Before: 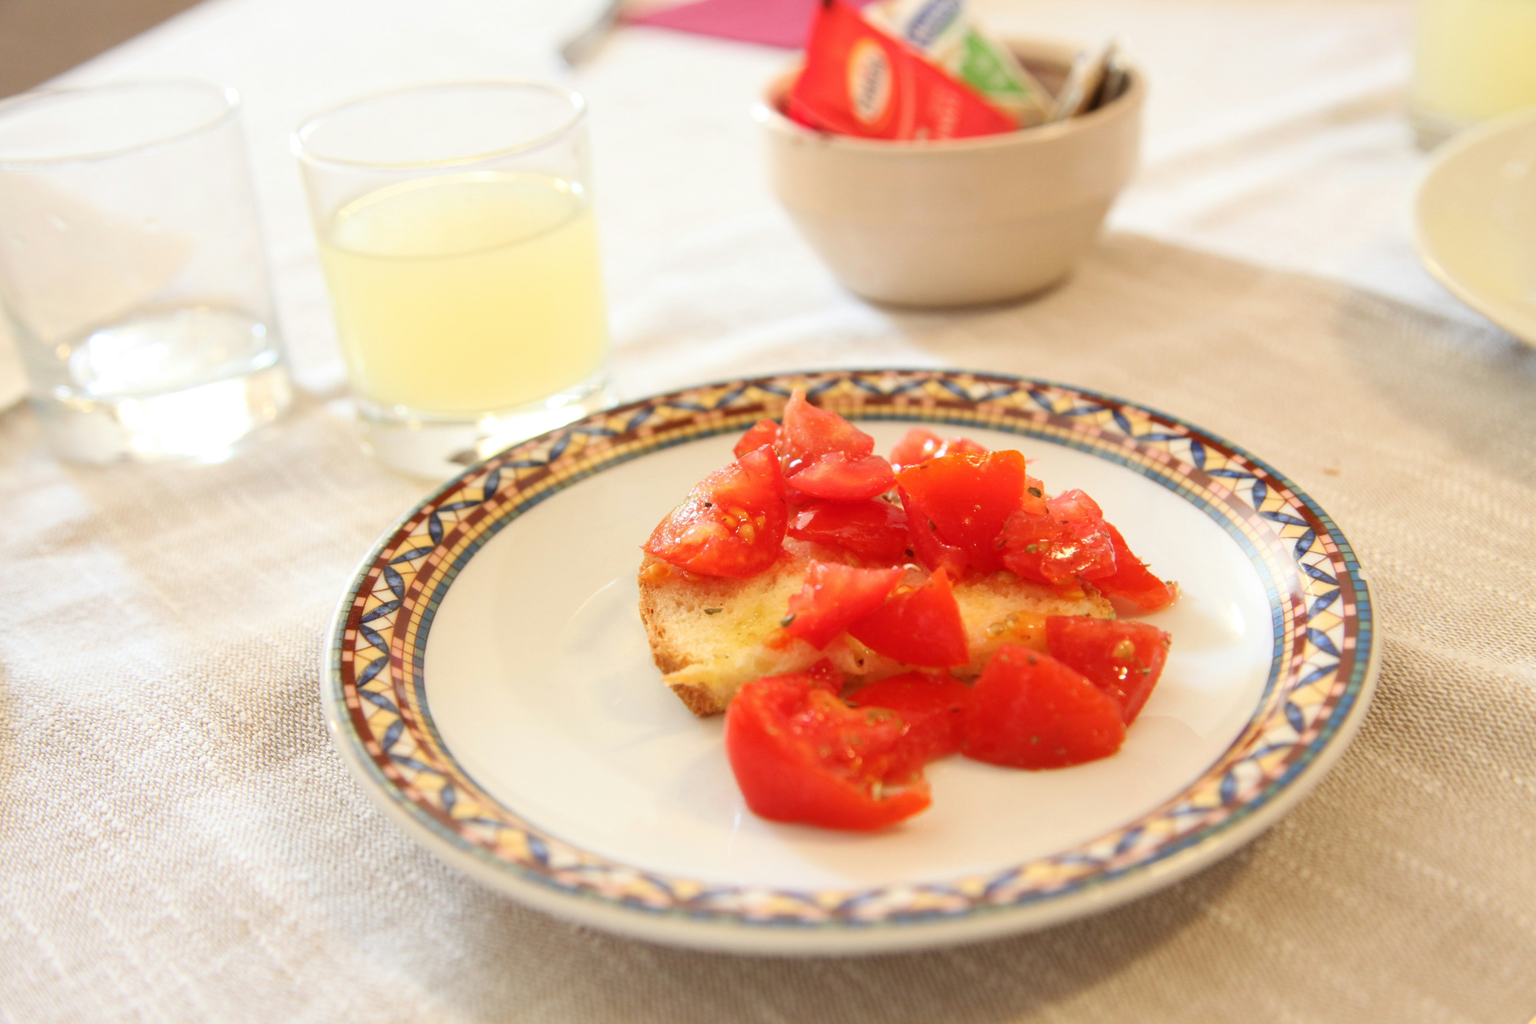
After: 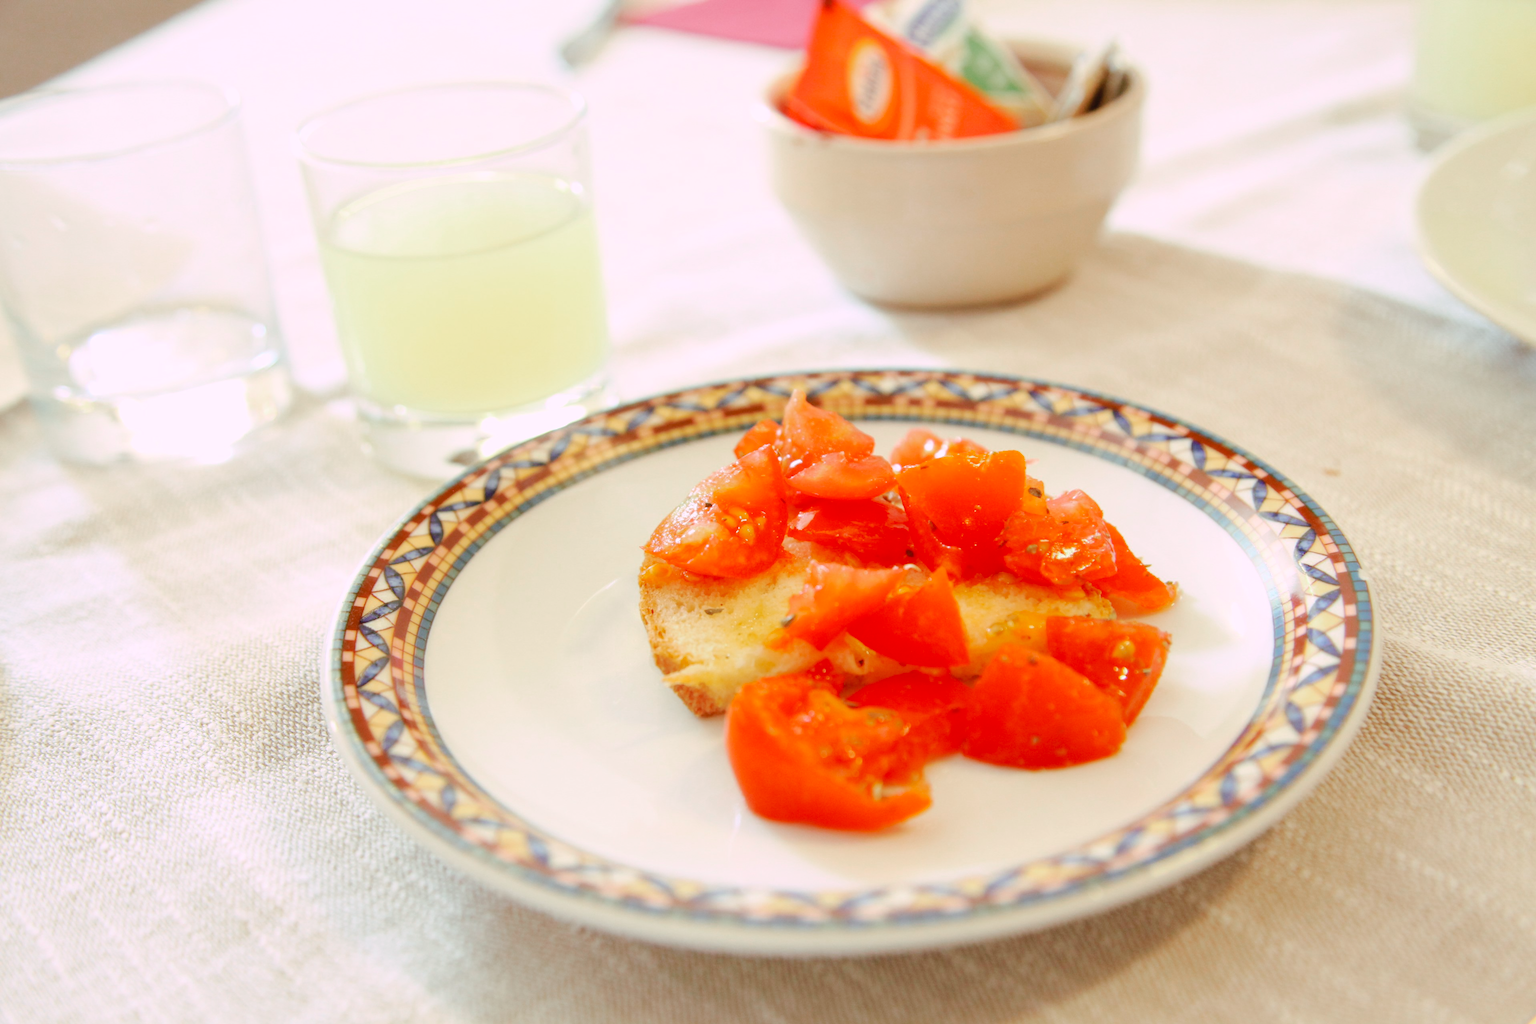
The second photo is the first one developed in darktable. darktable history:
tone curve: curves: ch0 [(0, 0) (0.003, 0.001) (0.011, 0.008) (0.025, 0.015) (0.044, 0.025) (0.069, 0.037) (0.1, 0.056) (0.136, 0.091) (0.177, 0.157) (0.224, 0.231) (0.277, 0.319) (0.335, 0.4) (0.399, 0.493) (0.468, 0.571) (0.543, 0.645) (0.623, 0.706) (0.709, 0.77) (0.801, 0.838) (0.898, 0.918) (1, 1)], preserve colors none
color look up table: target L [81.6, 83.47, 82.1, 73.75, 82.53, 79.87, 65.18, 53.99, 46.06, 42.9, 52.03, 29.85, 10.6, 201.1, 91.38, 85.02, 76.85, 72.5, 68.65, 65.32, 55.19, 53.82, 44.22, 46.05, 36.64, 33.37, 23.89, 97.33, 89.32, 72.29, 74.93, 55.07, 59.43, 55.72, 63.36, 52.49, 46.98, 47.44, 39.07, 37.11, 43.48, 25.61, 13.38, 7.917, 97.8, 89.2, 80.66, 54.87, 38.16], target a [-40.34, -25.8, -27.62, -65.89, -33.63, -58.77, -54.08, -13.82, -25.46, -37.05, -40.04, -24.04, -15.36, 0, -3.076, 3.663, 20.09, 4.538, 35.63, 63.53, 31.64, 58.95, 38.09, 74.3, 4.028, 0.064, 33.1, 13.64, 24.57, 0.575, 46.55, -3.424, 25.78, 81.46, 79.09, 16.2, 10.74, 69.27, 11.04, 45.47, 63.46, 24.71, 17.78, 14.41, -27.21, -58.33, -43.75, -25.62, -13.75], target b [32.47, 47.37, 22.79, 40.47, 5.455, 8.571, 24.55, 16.36, 33.02, 27.02, -0.042, 19.7, 5.759, -0.001, 22.36, 1.066, 82.32, 46.94, 62.28, 2.541, 22.45, 44.9, 43.67, 20.99, 12.54, 30.11, 27.72, -7.479, -20.94, -25.94, -29.87, -53.87, -29.11, -24.14, -49.36, -66.41, -7.109, -18.09, -35.15, -11.75, -56.85, -64.82, -34.49, -10.93, -6.91, -21.76, -21.25, -16.73, -20.95], num patches 49
